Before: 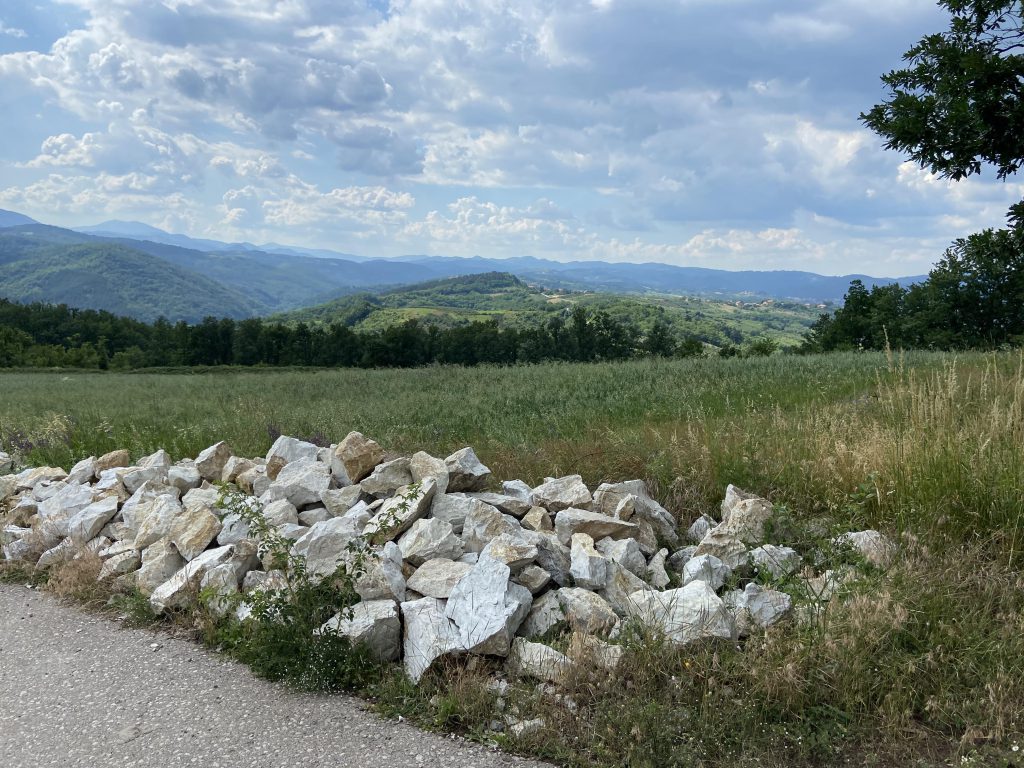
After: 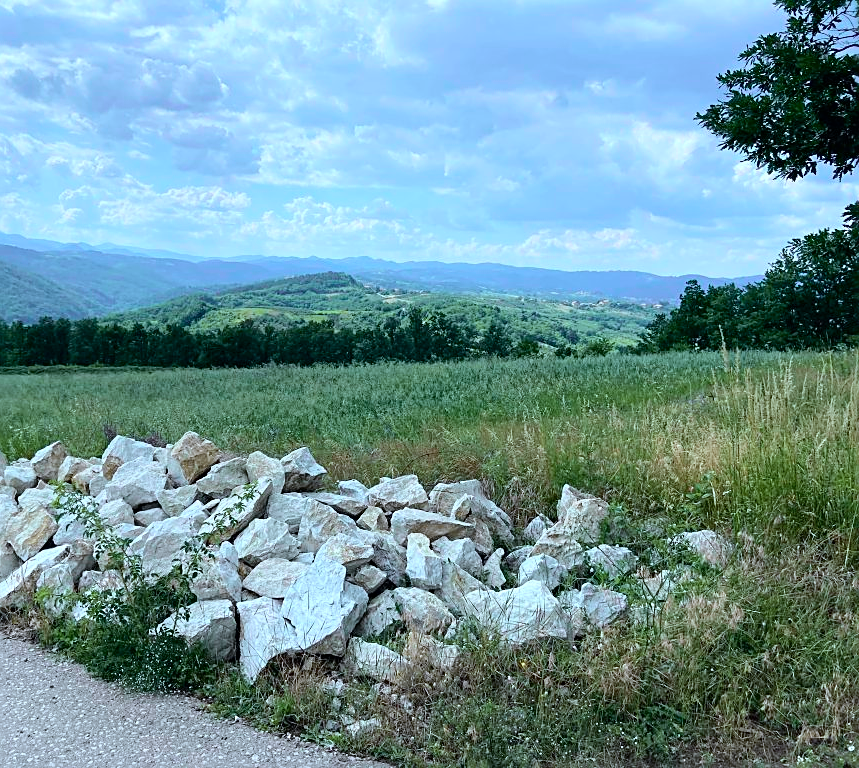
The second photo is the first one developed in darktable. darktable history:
color calibration: illuminant as shot in camera, x 0.379, y 0.381, temperature 4103.28 K
exposure: compensate highlight preservation false
sharpen: on, module defaults
tone curve: curves: ch0 [(0, 0) (0.051, 0.047) (0.102, 0.099) (0.228, 0.275) (0.432, 0.535) (0.695, 0.778) (0.908, 0.946) (1, 1)]; ch1 [(0, 0) (0.339, 0.298) (0.402, 0.363) (0.453, 0.421) (0.483, 0.469) (0.494, 0.493) (0.504, 0.501) (0.527, 0.538) (0.563, 0.595) (0.597, 0.632) (1, 1)]; ch2 [(0, 0) (0.48, 0.48) (0.504, 0.5) (0.539, 0.554) (0.59, 0.63) (0.642, 0.684) (0.824, 0.815) (1, 1)], color space Lab, independent channels
crop: left 16.02%
